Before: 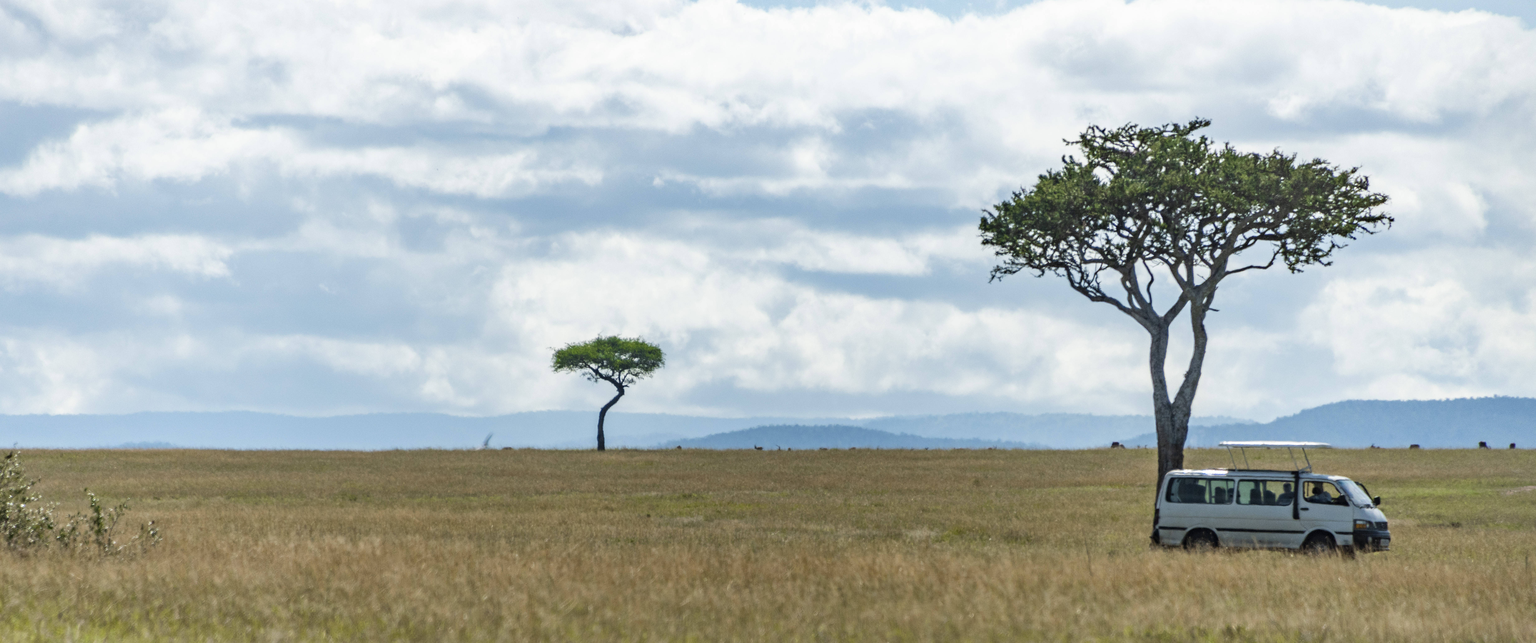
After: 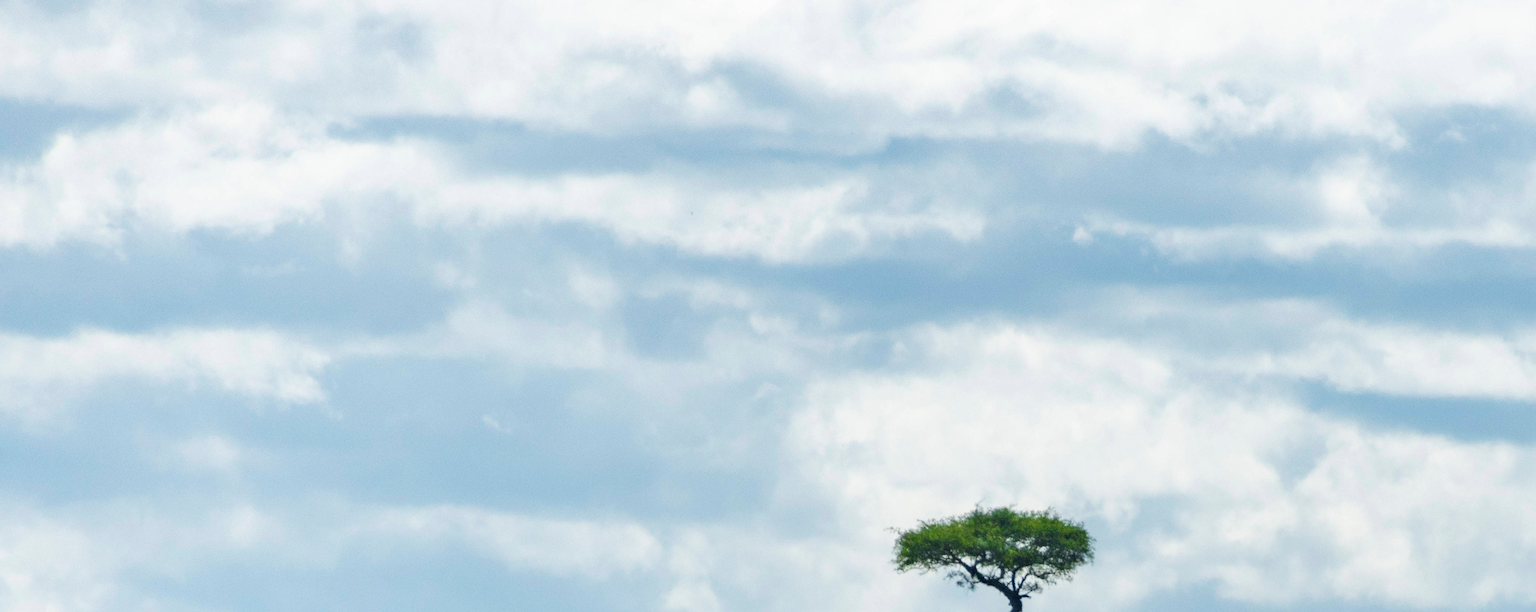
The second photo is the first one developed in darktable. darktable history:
crop and rotate: left 3.042%, top 7.674%, right 40.389%, bottom 38.392%
